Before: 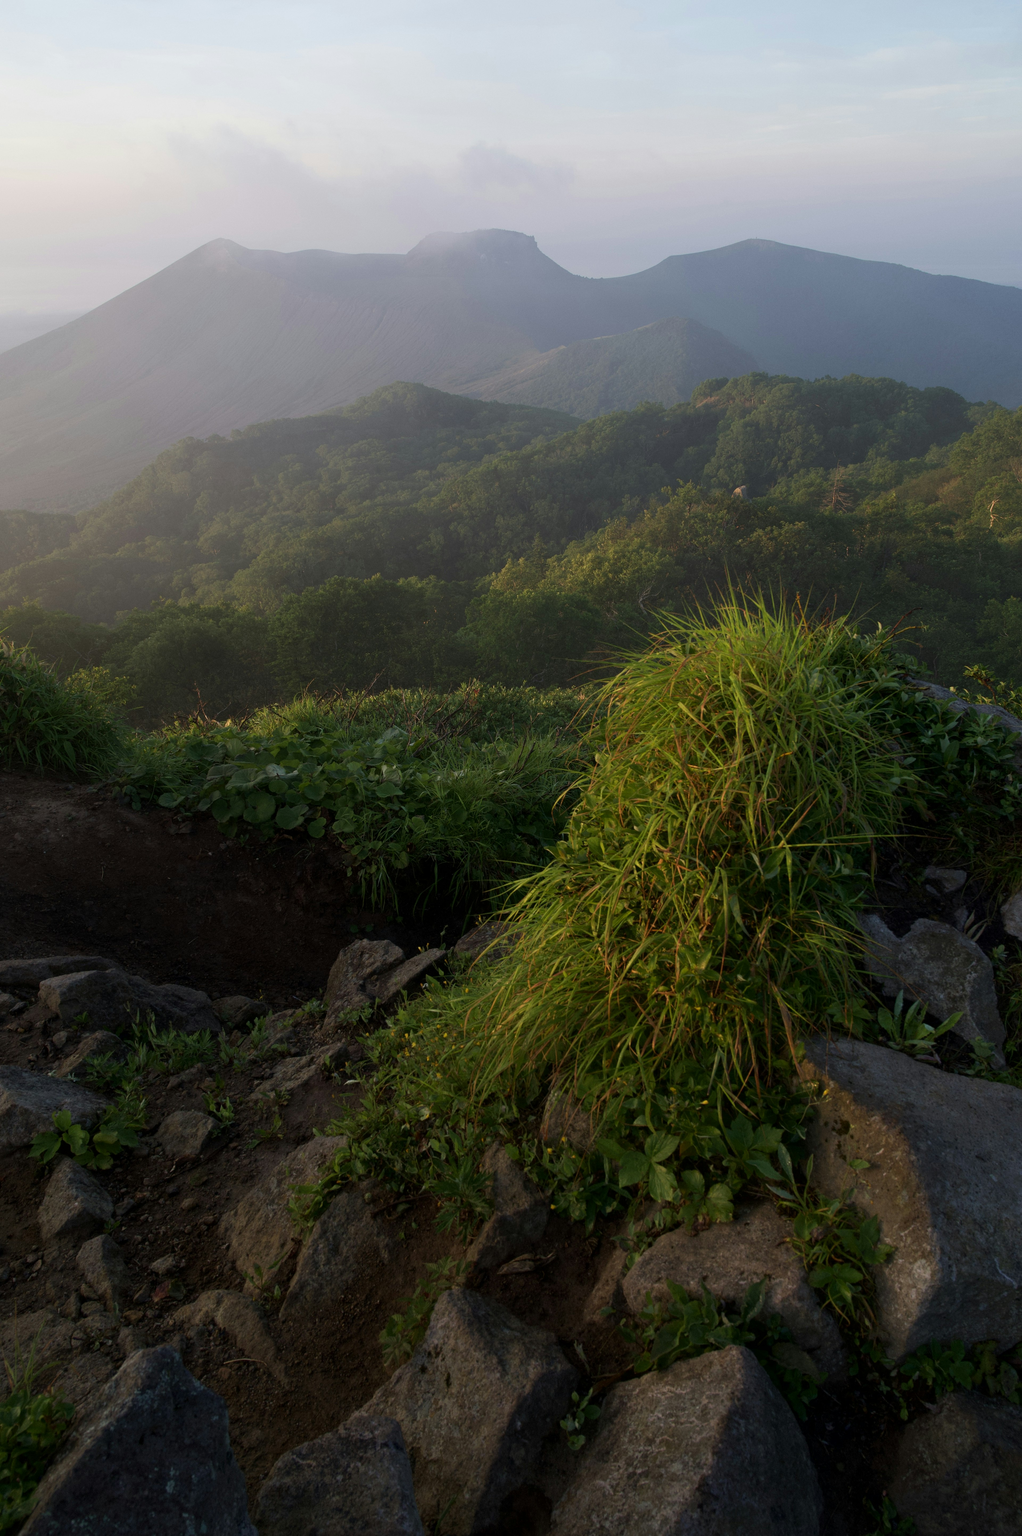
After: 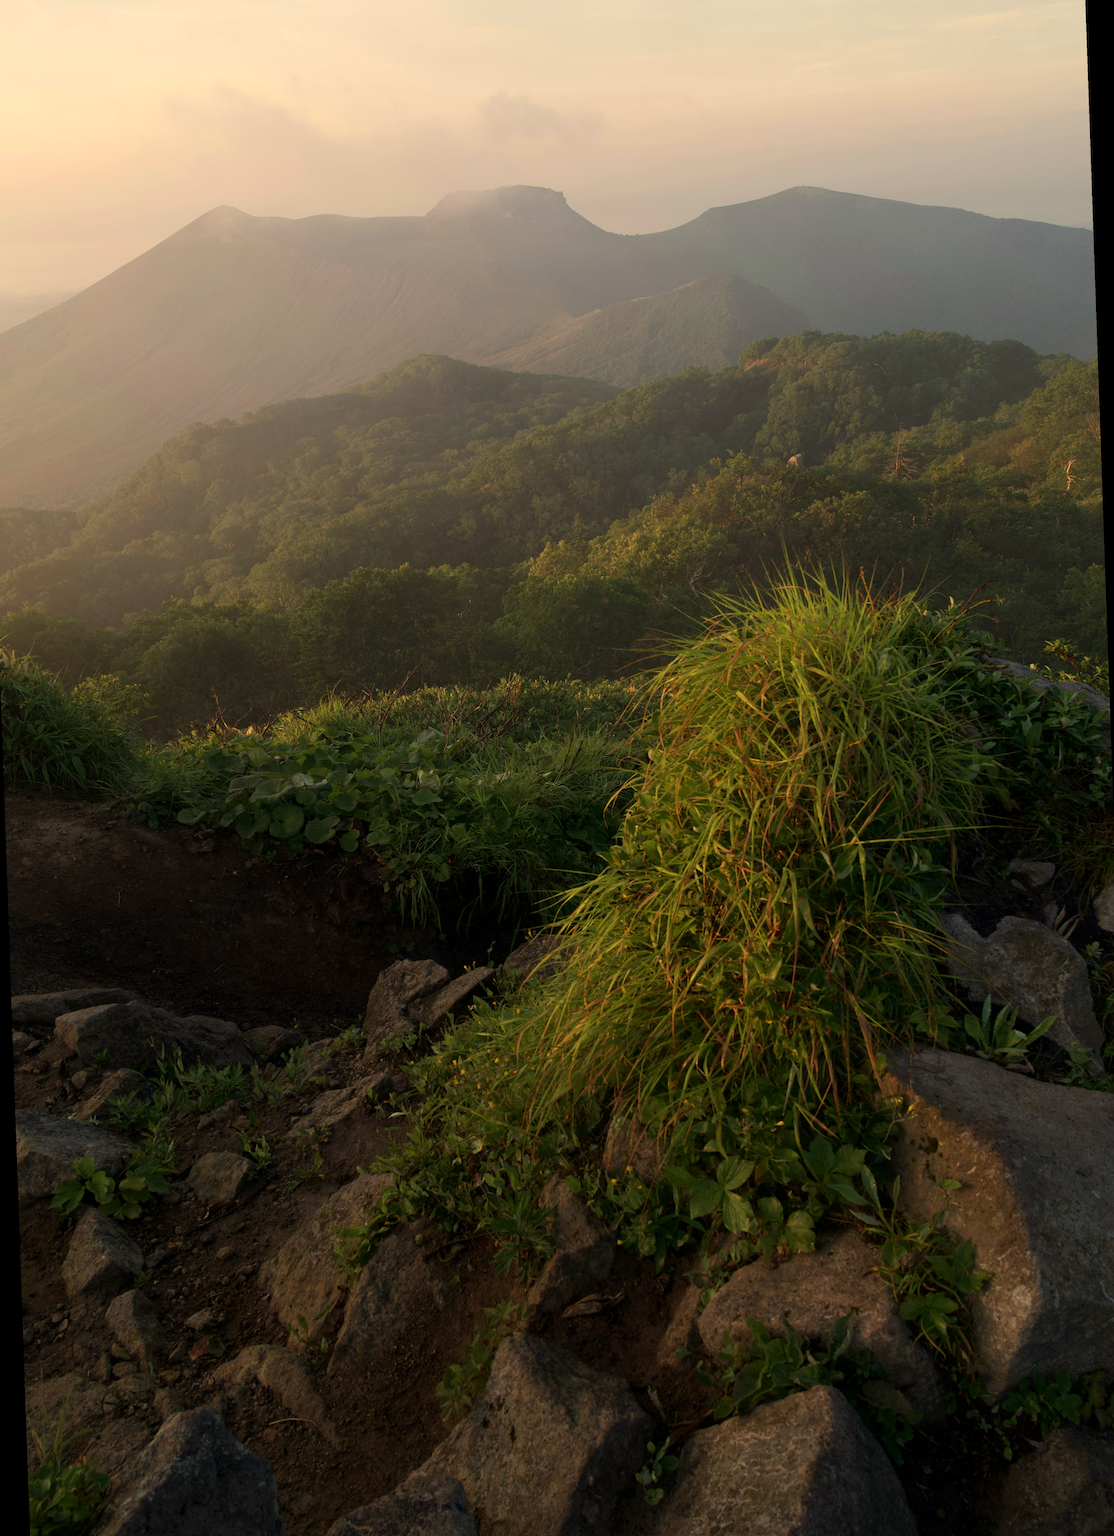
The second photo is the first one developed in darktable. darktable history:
white balance: red 1.138, green 0.996, blue 0.812
rotate and perspective: rotation -2°, crop left 0.022, crop right 0.978, crop top 0.049, crop bottom 0.951
